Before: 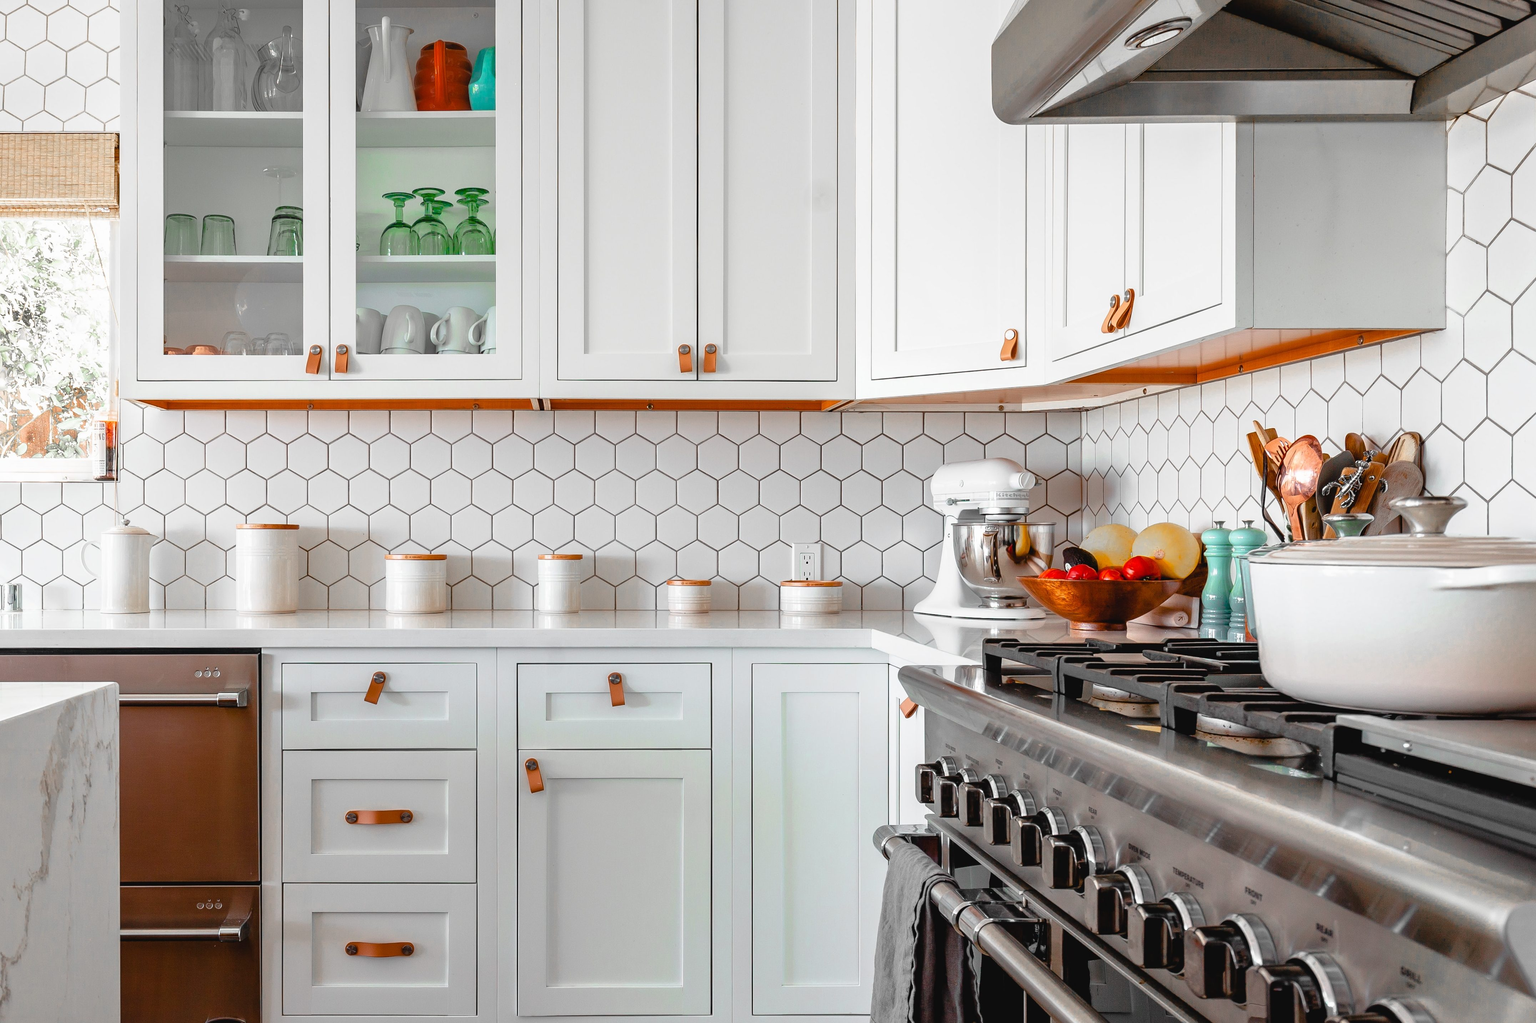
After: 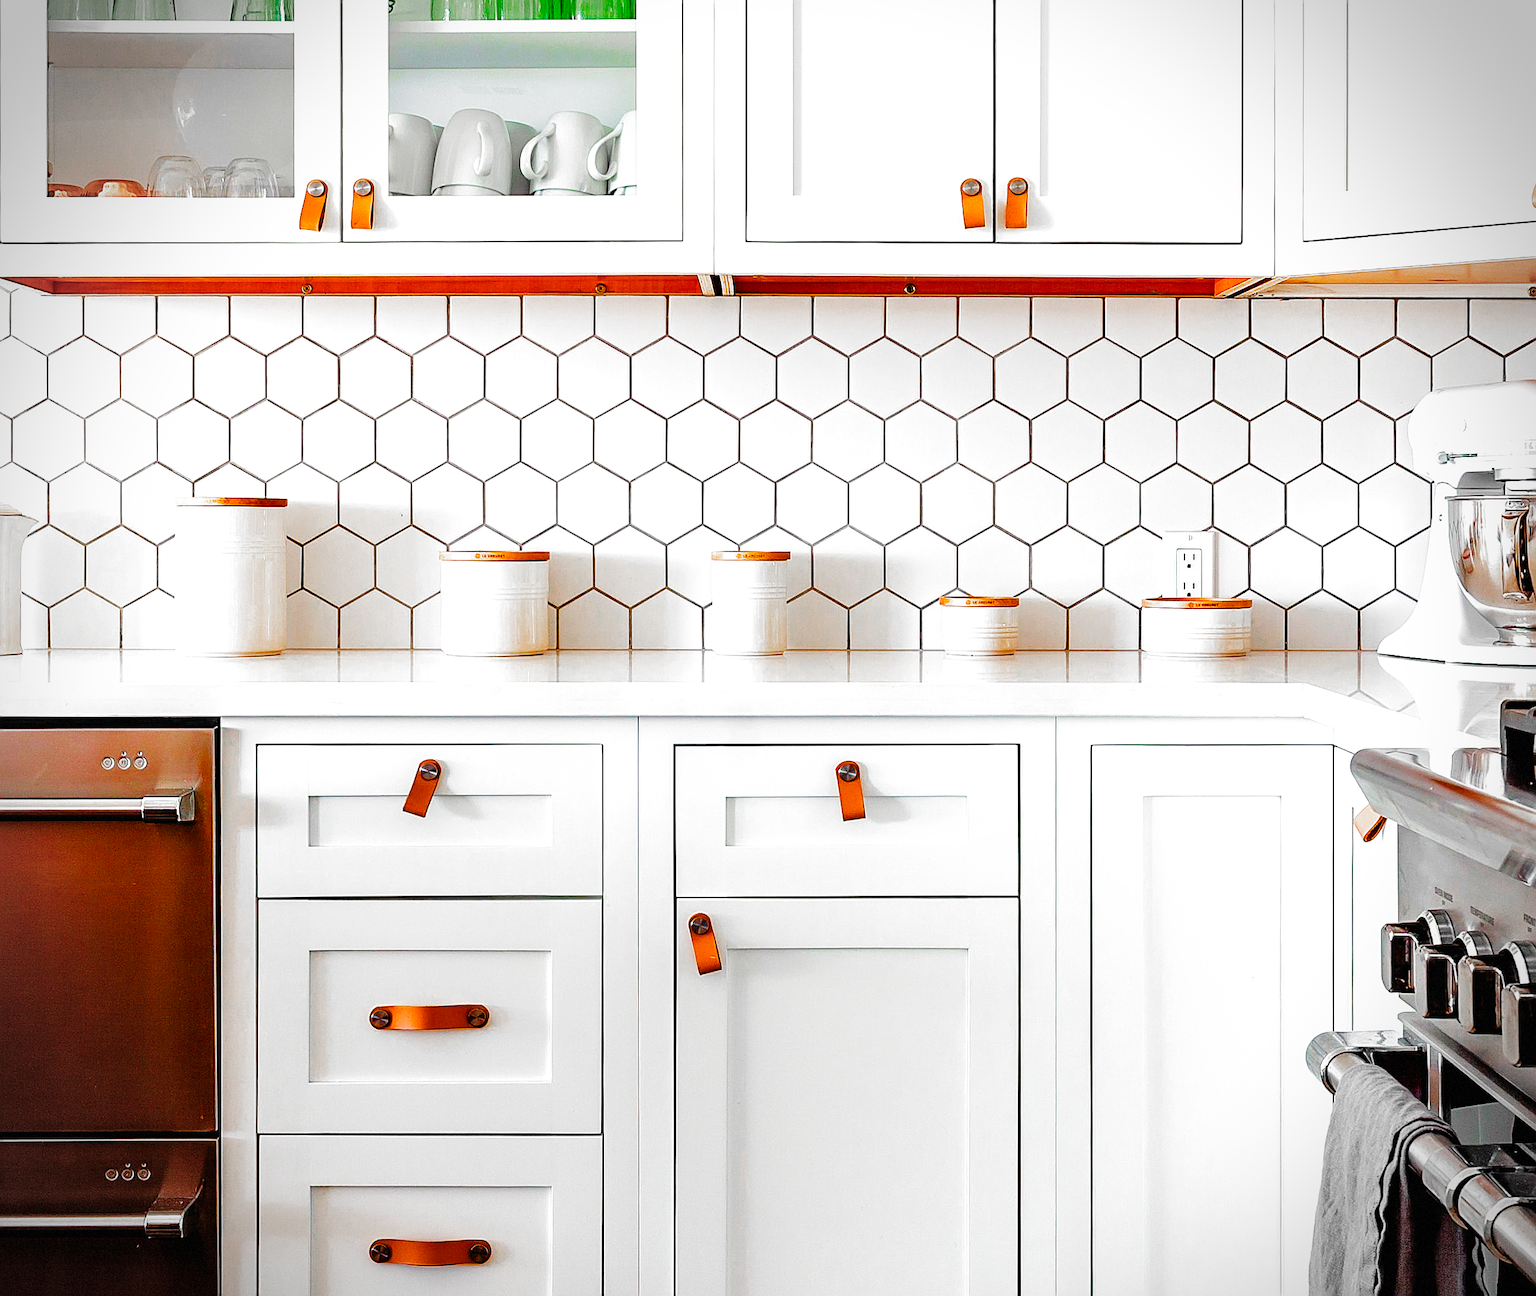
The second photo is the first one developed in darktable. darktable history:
vignetting: dithering 8-bit output, unbound false
color balance rgb: linear chroma grading › global chroma 25%, perceptual saturation grading › global saturation 45%, perceptual saturation grading › highlights -50%, perceptual saturation grading › shadows 30%, perceptual brilliance grading › global brilliance 18%, global vibrance 40%
filmic rgb: black relative exposure -6.43 EV, white relative exposure 2.43 EV, threshold 3 EV, hardness 5.27, latitude 0.1%, contrast 1.425, highlights saturation mix 2%, preserve chrominance no, color science v5 (2021), contrast in shadows safe, contrast in highlights safe, enable highlight reconstruction true
crop: left 8.966%, top 23.852%, right 34.699%, bottom 4.703%
sharpen: on, module defaults
